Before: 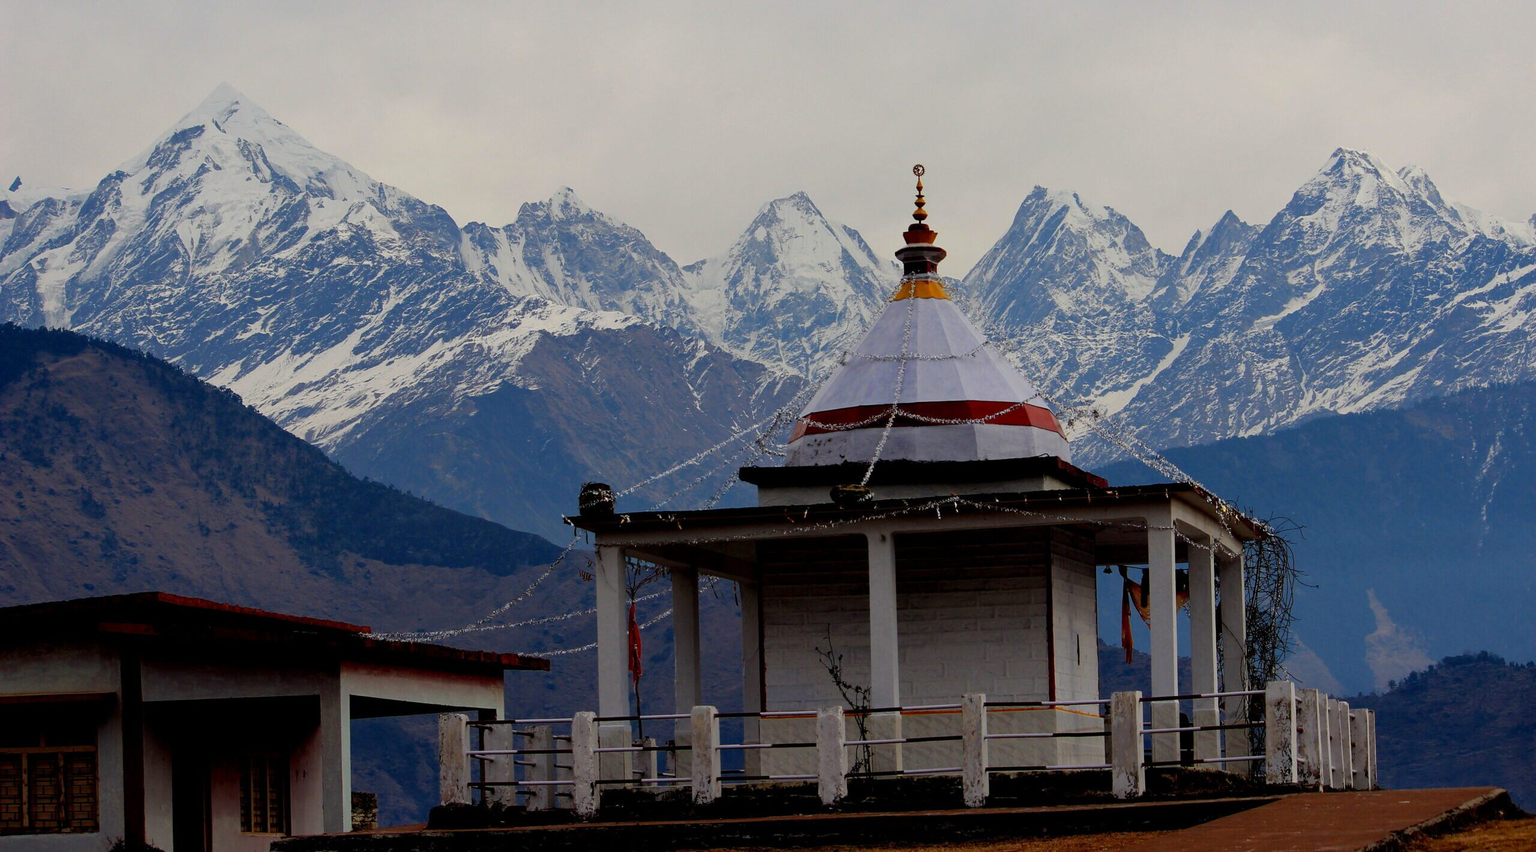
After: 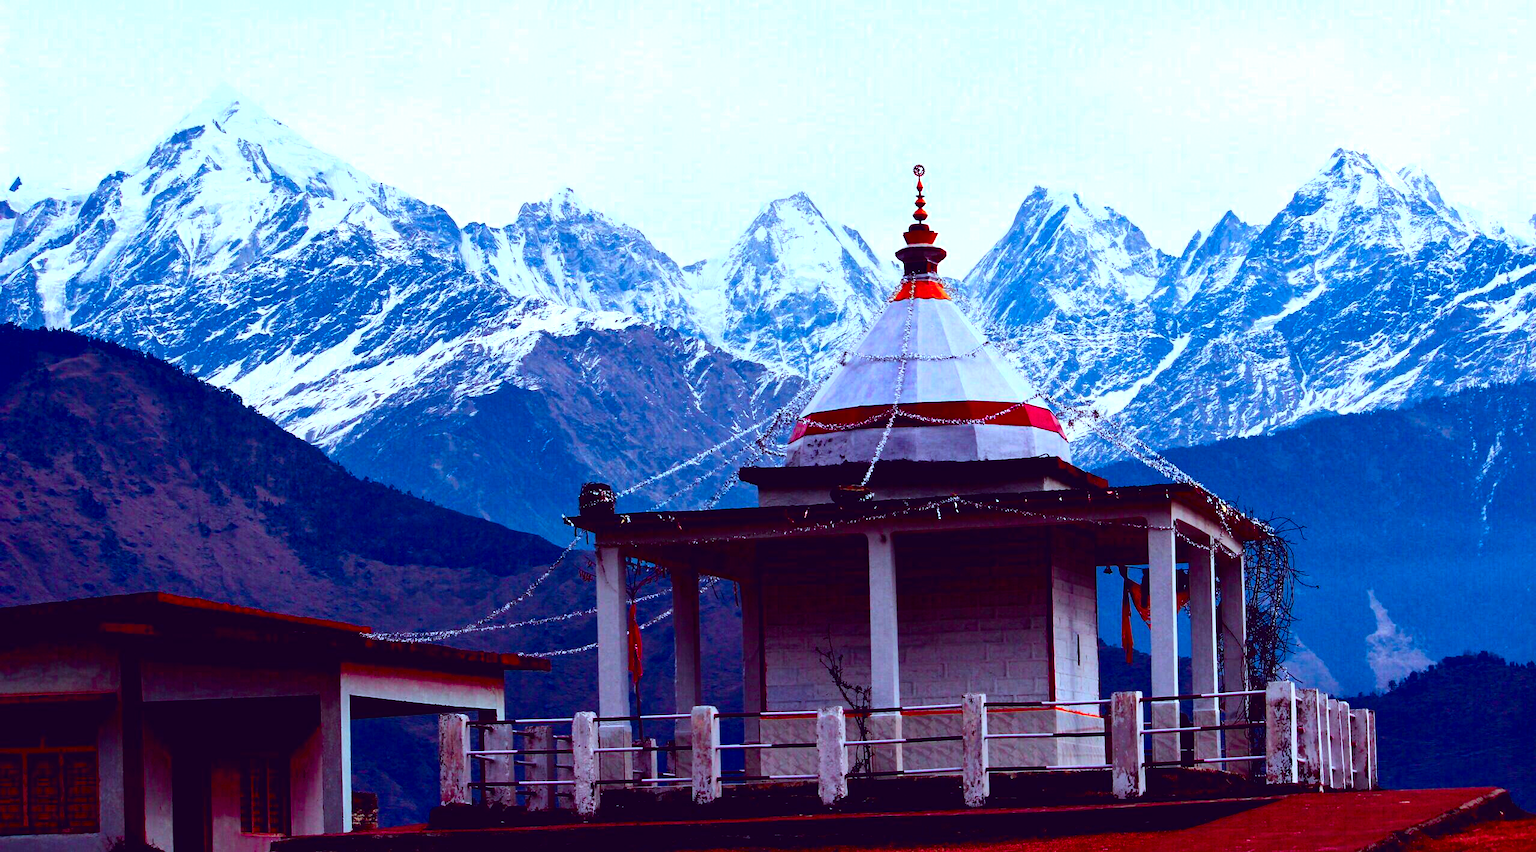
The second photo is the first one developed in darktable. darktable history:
color correction: highlights a* -7.13, highlights b* -0.203, shadows a* 20.53, shadows b* 10.99
exposure: exposure 1.155 EV, compensate highlight preservation false
local contrast: mode bilateral grid, contrast 19, coarseness 51, detail 130%, midtone range 0.2
tone curve: curves: ch1 [(0, 0) (0.108, 0.197) (0.5, 0.5) (0.681, 0.885) (1, 1)]; ch2 [(0, 0) (0.28, 0.151) (1, 1)], color space Lab, independent channels, preserve colors none
contrast brightness saturation: contrast 0.236, brightness -0.235, saturation 0.149
